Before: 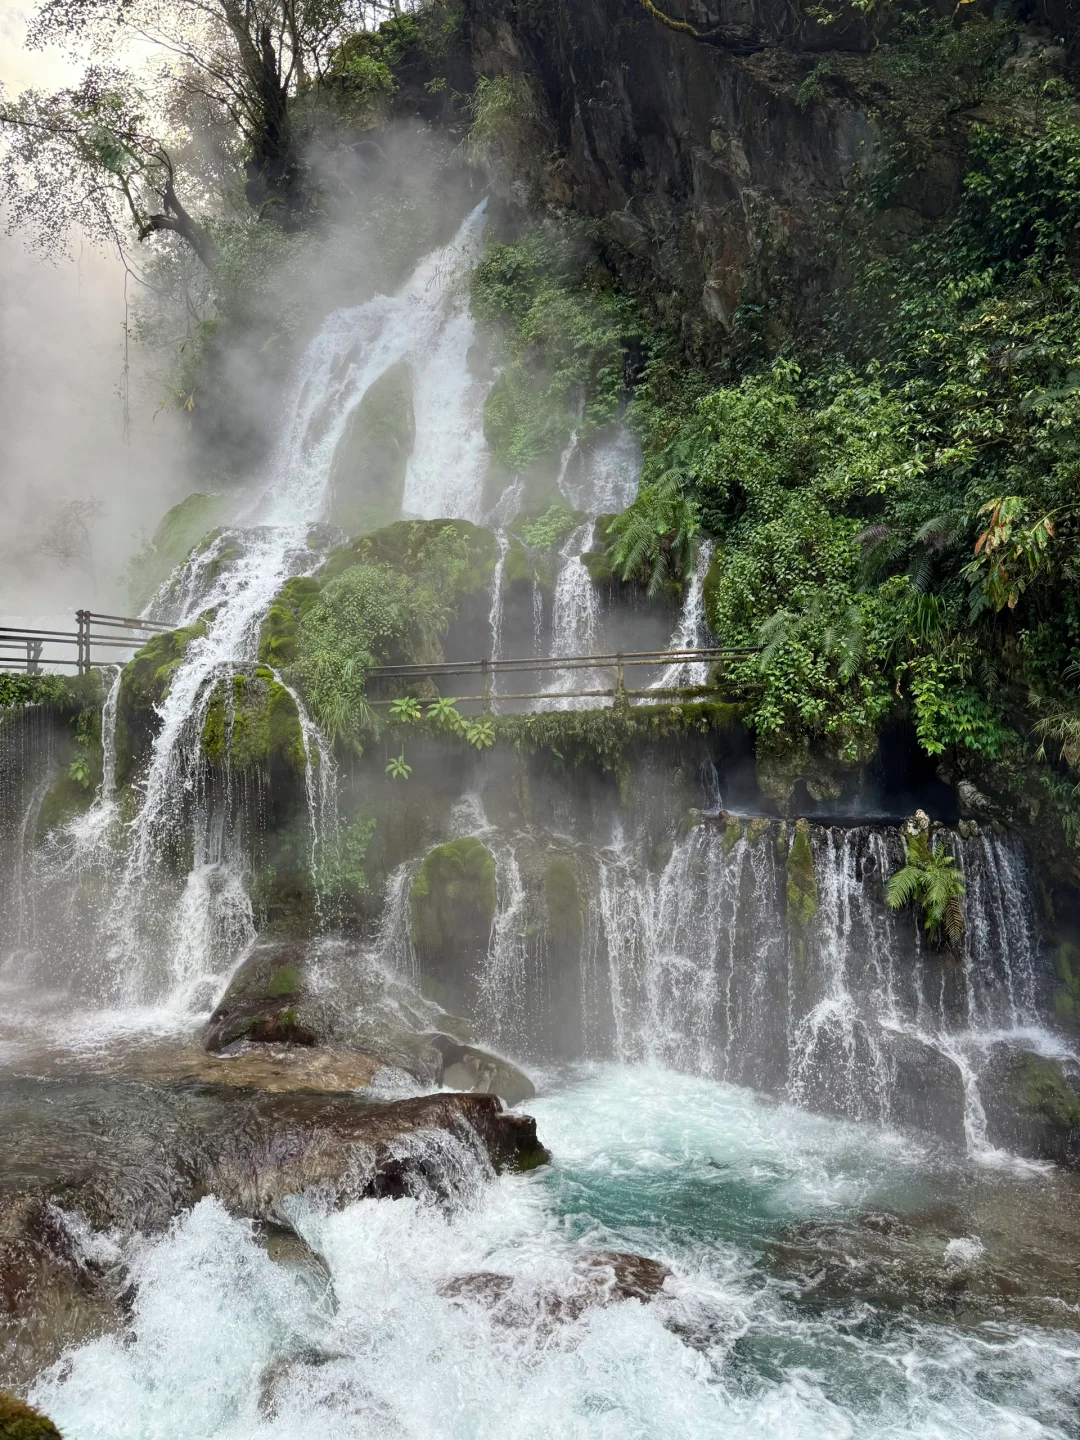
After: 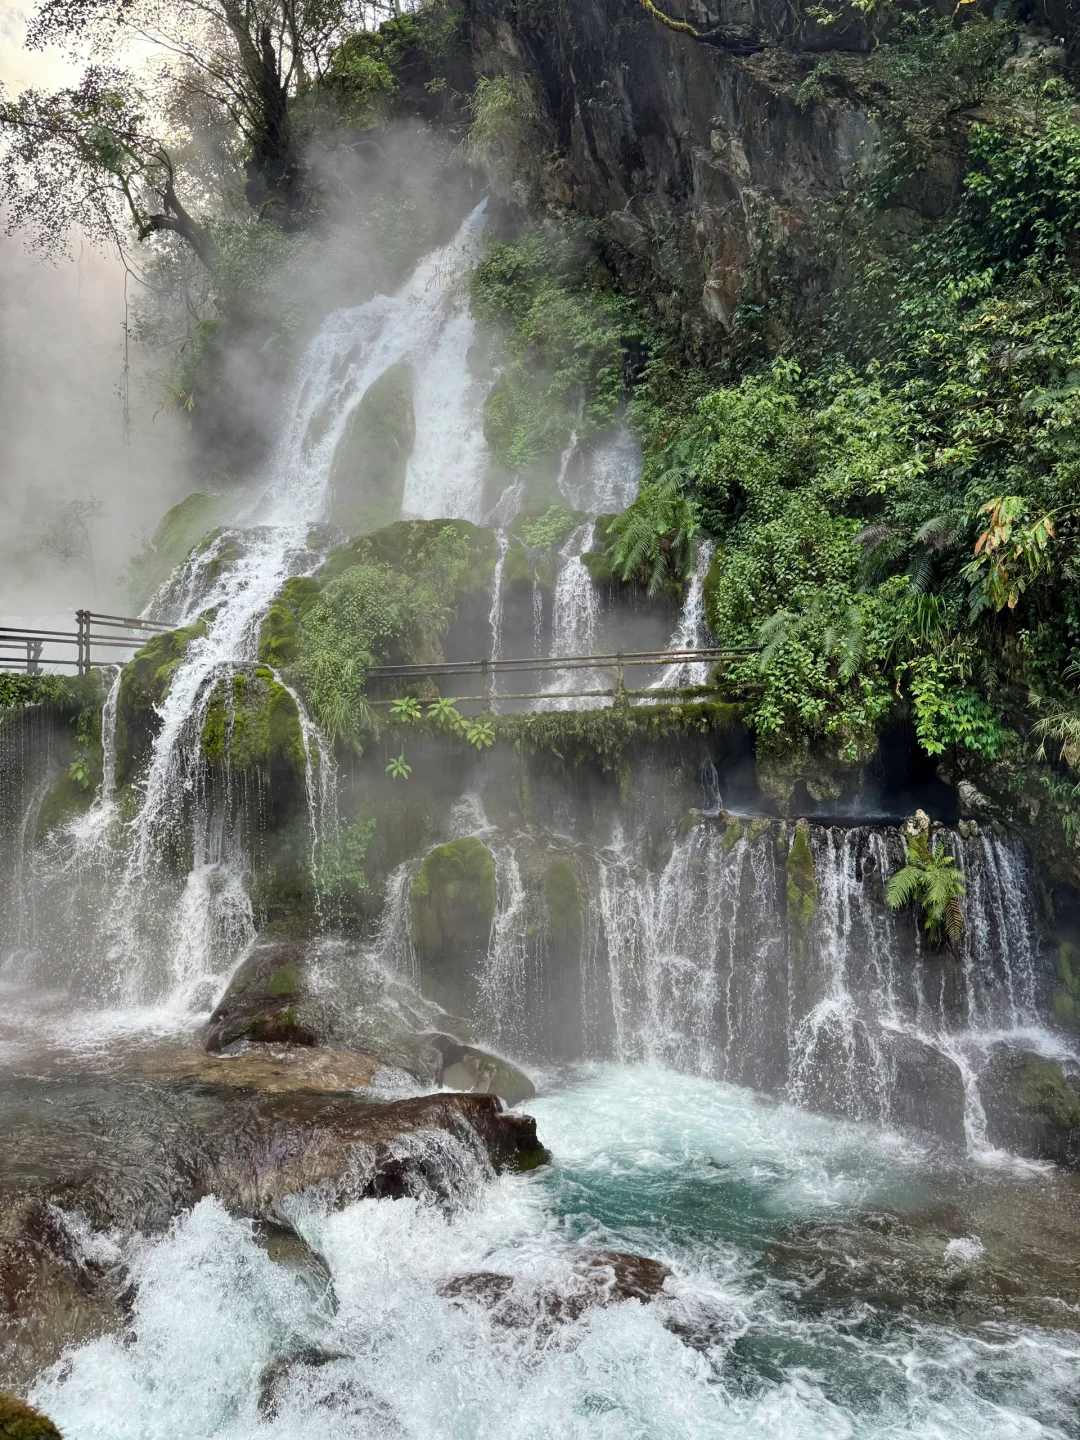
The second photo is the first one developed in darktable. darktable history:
shadows and highlights: shadows 53, soften with gaussian
white balance: emerald 1
